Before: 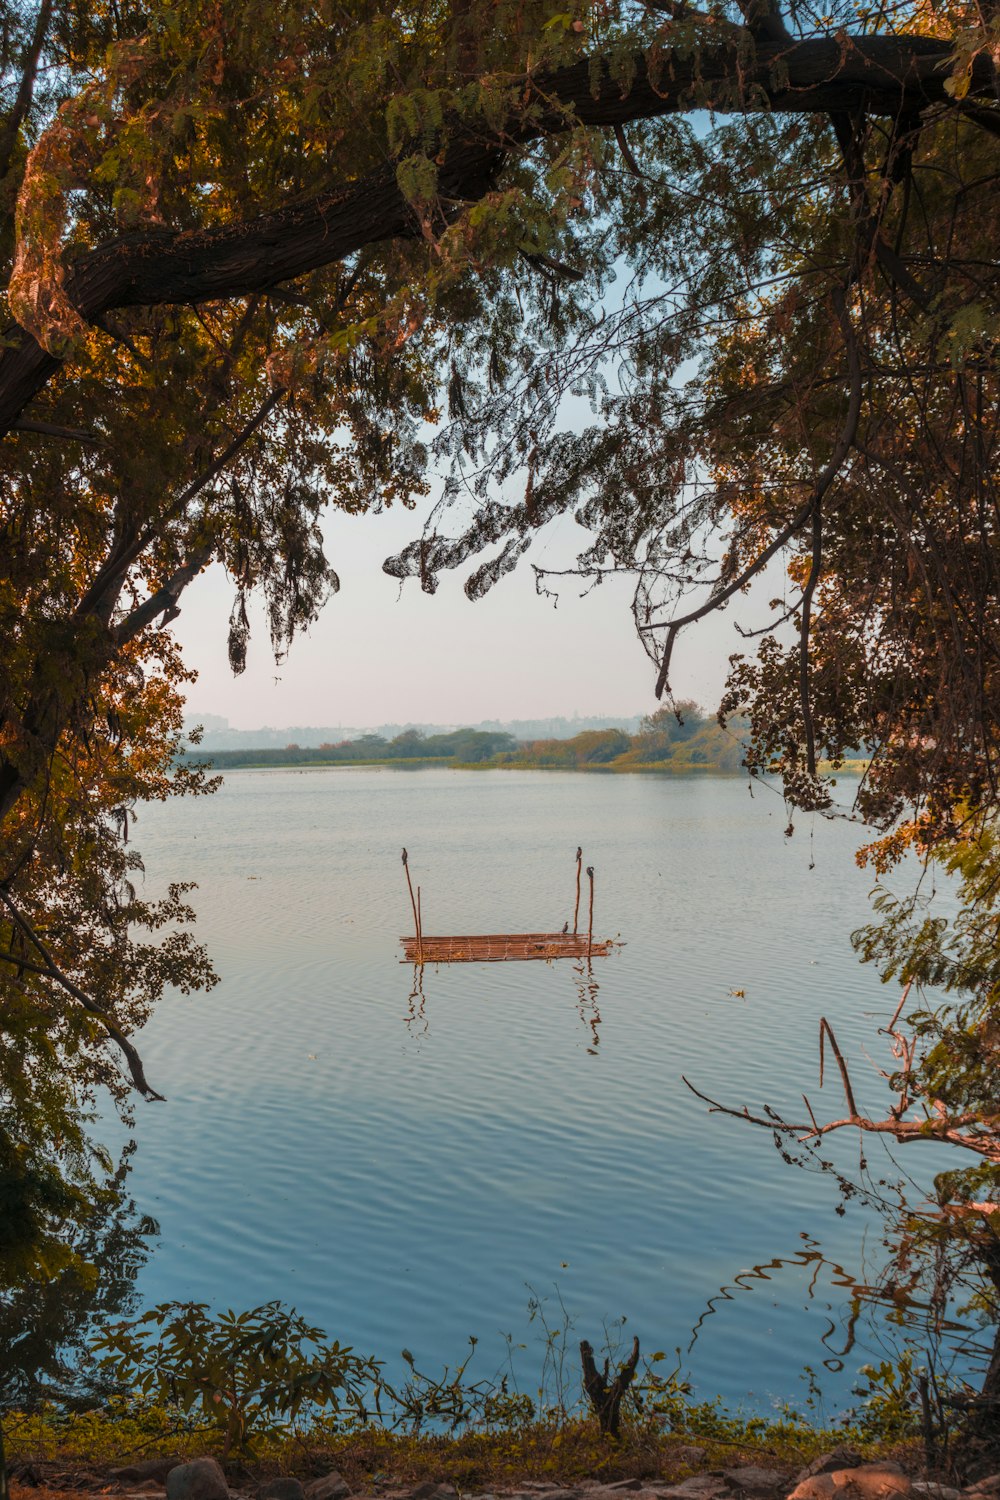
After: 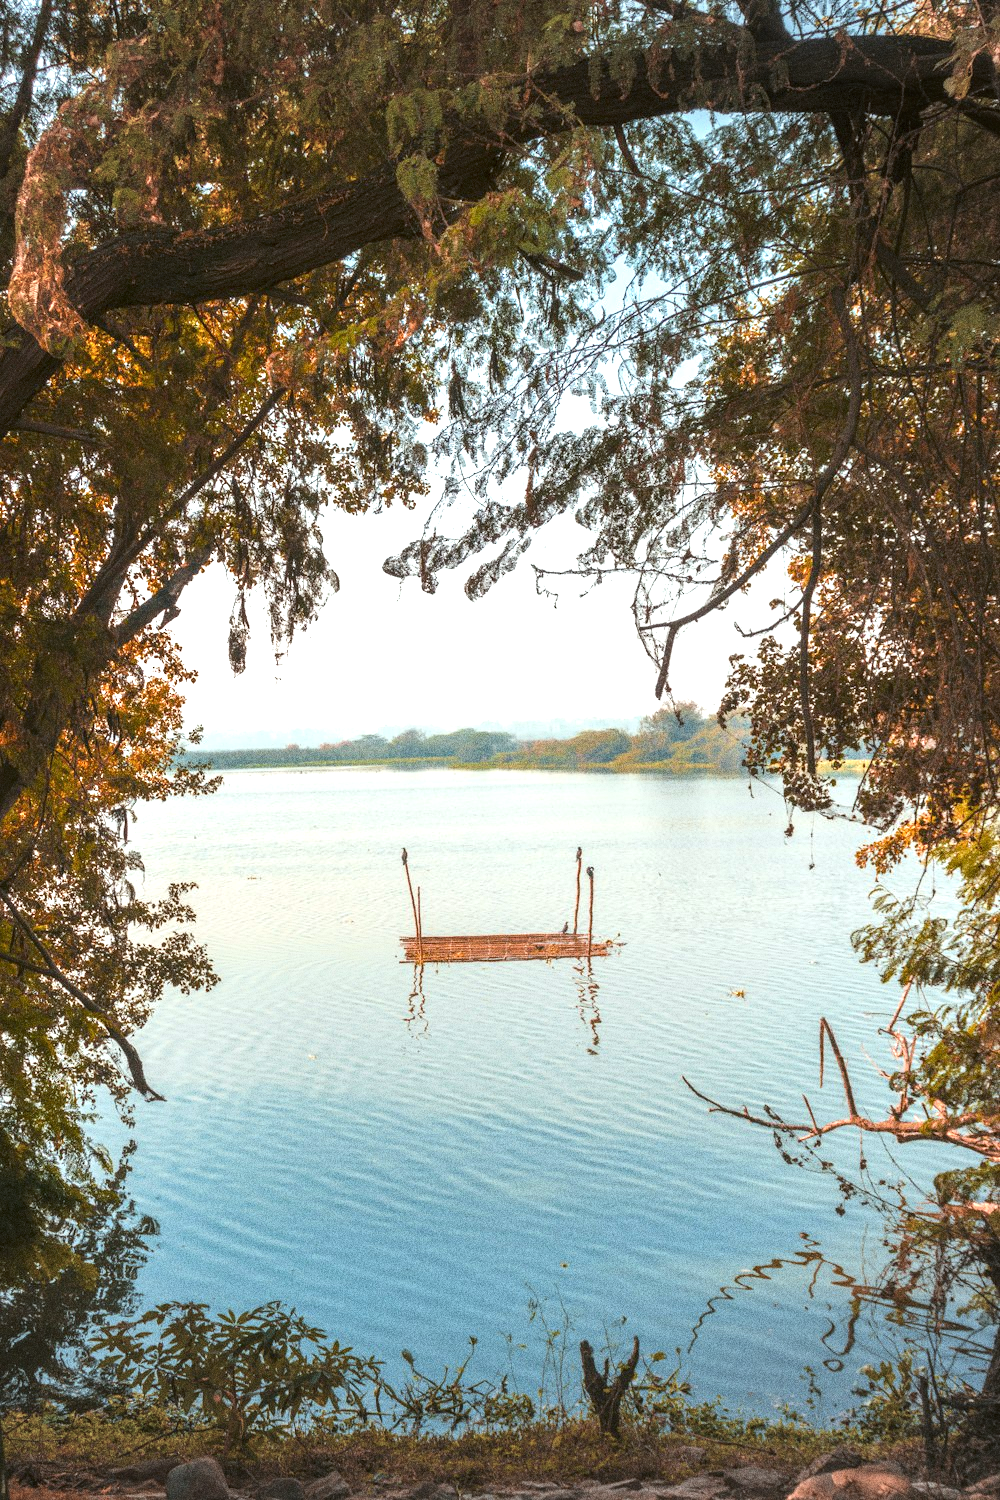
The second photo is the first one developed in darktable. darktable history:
exposure: black level correction 0, exposure 1.2 EV, compensate highlight preservation false
grain: strength 49.07%
color balance: lift [1.004, 1.002, 1.002, 0.998], gamma [1, 1.007, 1.002, 0.993], gain [1, 0.977, 1.013, 1.023], contrast -3.64%
vignetting: fall-off start 91%, fall-off radius 39.39%, brightness -0.182, saturation -0.3, width/height ratio 1.219, shape 1.3, dithering 8-bit output, unbound false
